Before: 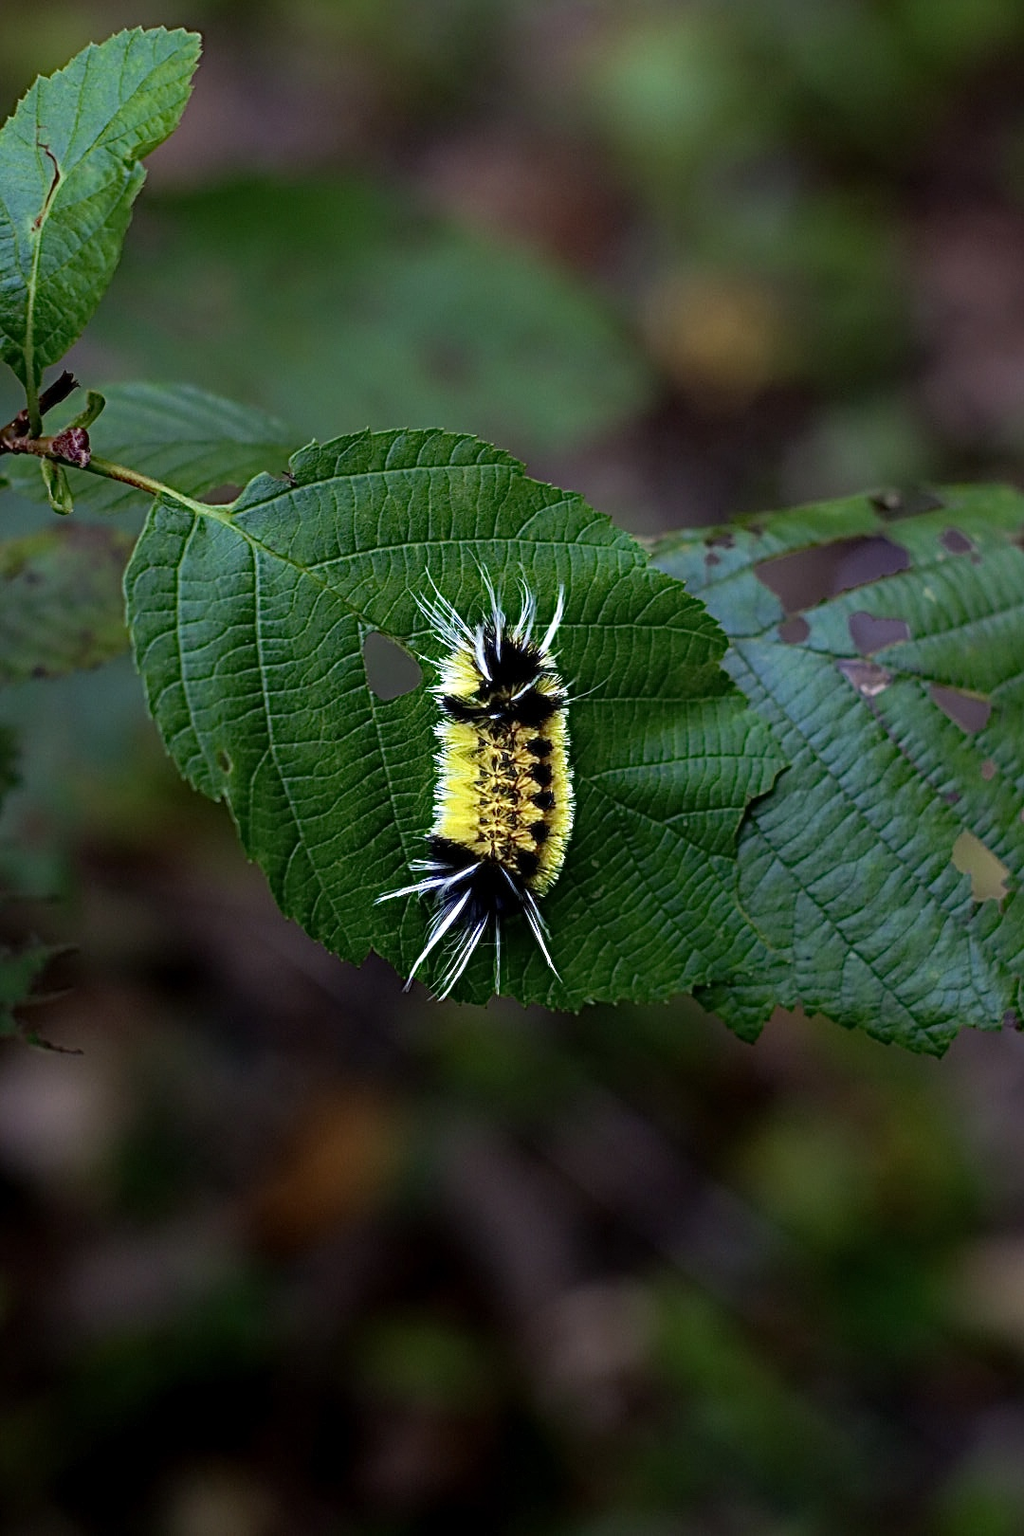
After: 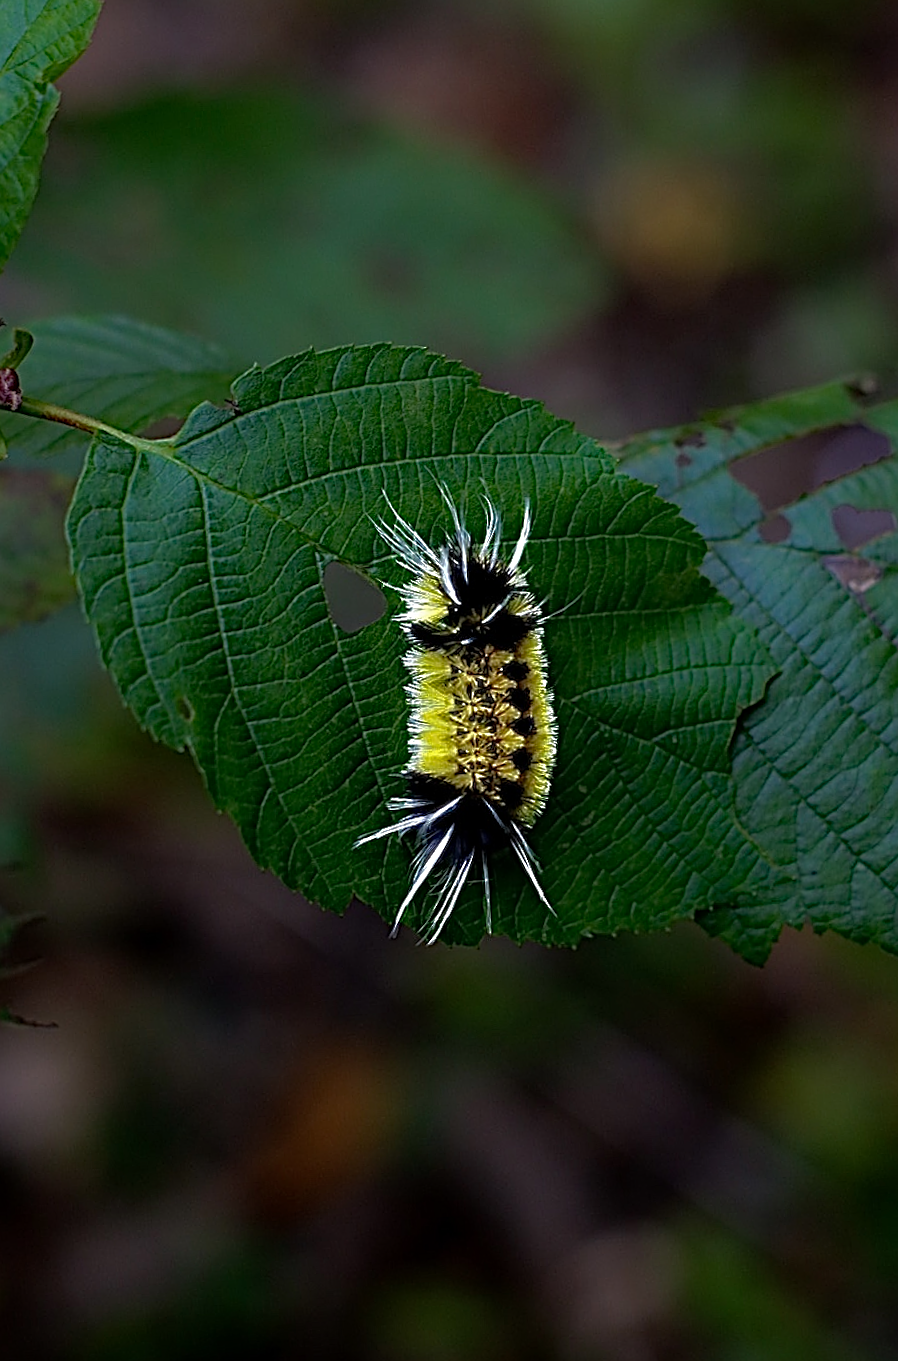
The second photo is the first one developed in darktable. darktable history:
crop and rotate: angle 1°, left 4.281%, top 0.642%, right 11.383%, bottom 2.486%
rotate and perspective: rotation -3°, crop left 0.031, crop right 0.968, crop top 0.07, crop bottom 0.93
sharpen: amount 0.478
base curve: curves: ch0 [(0, 0) (0.826, 0.587) (1, 1)]
